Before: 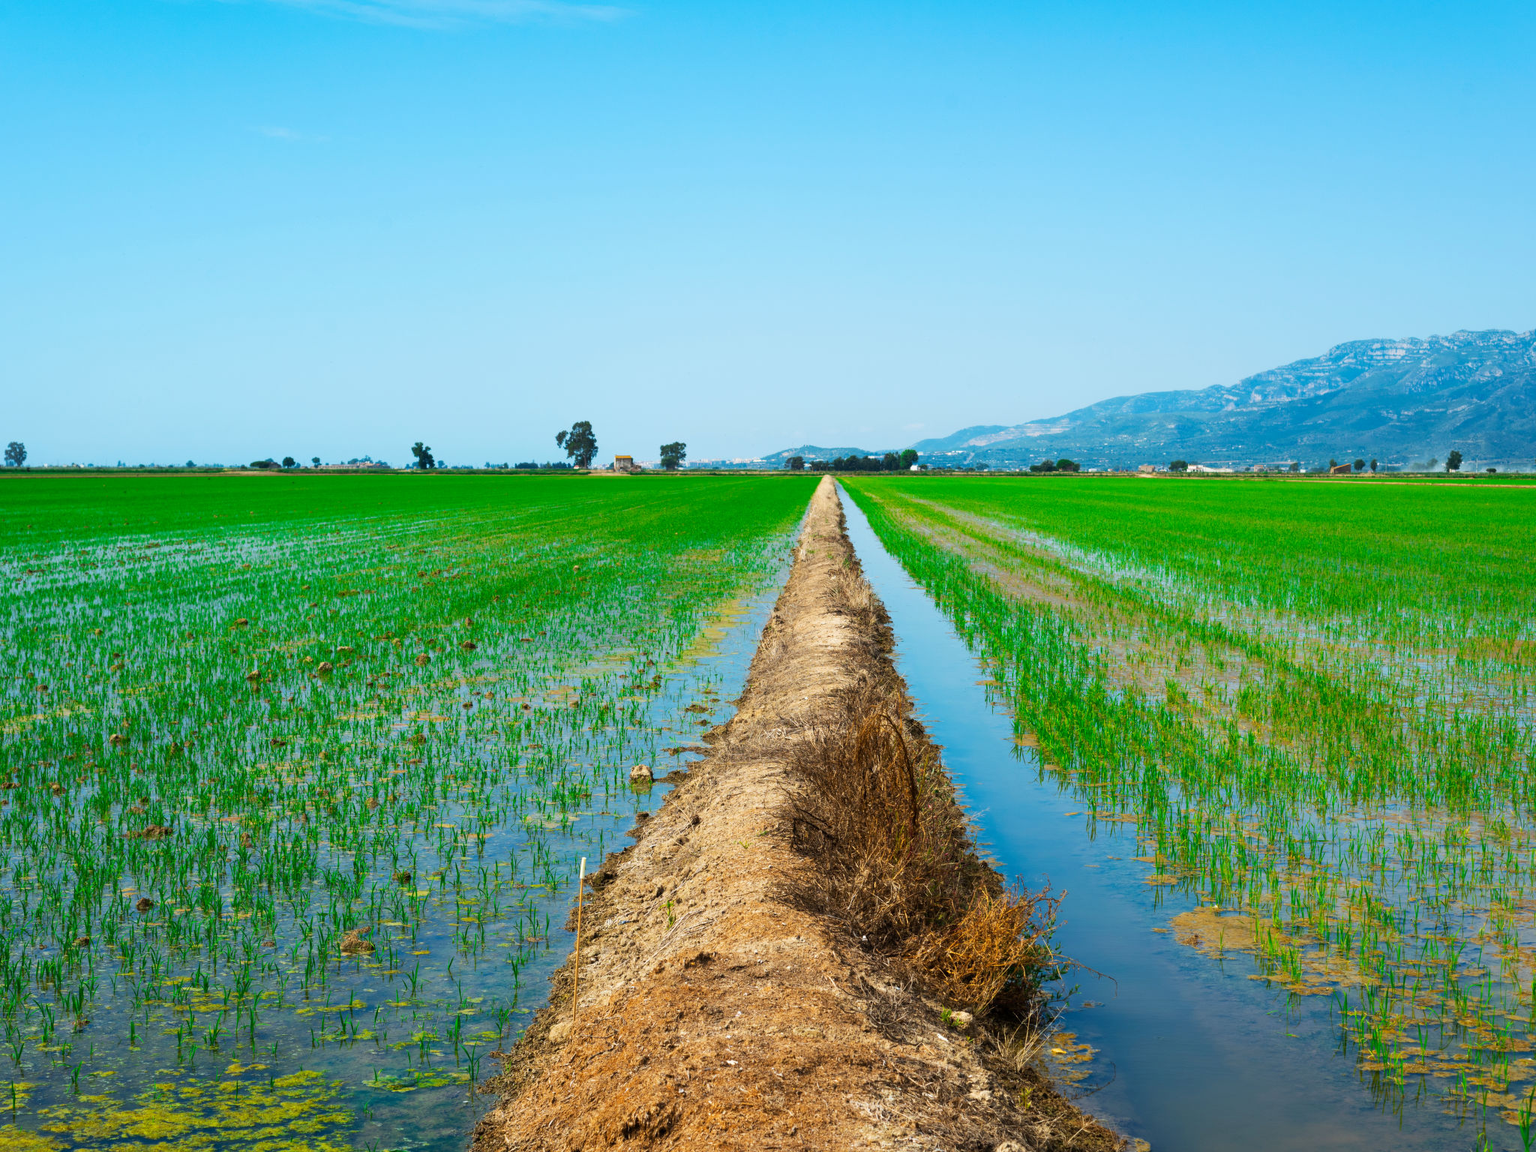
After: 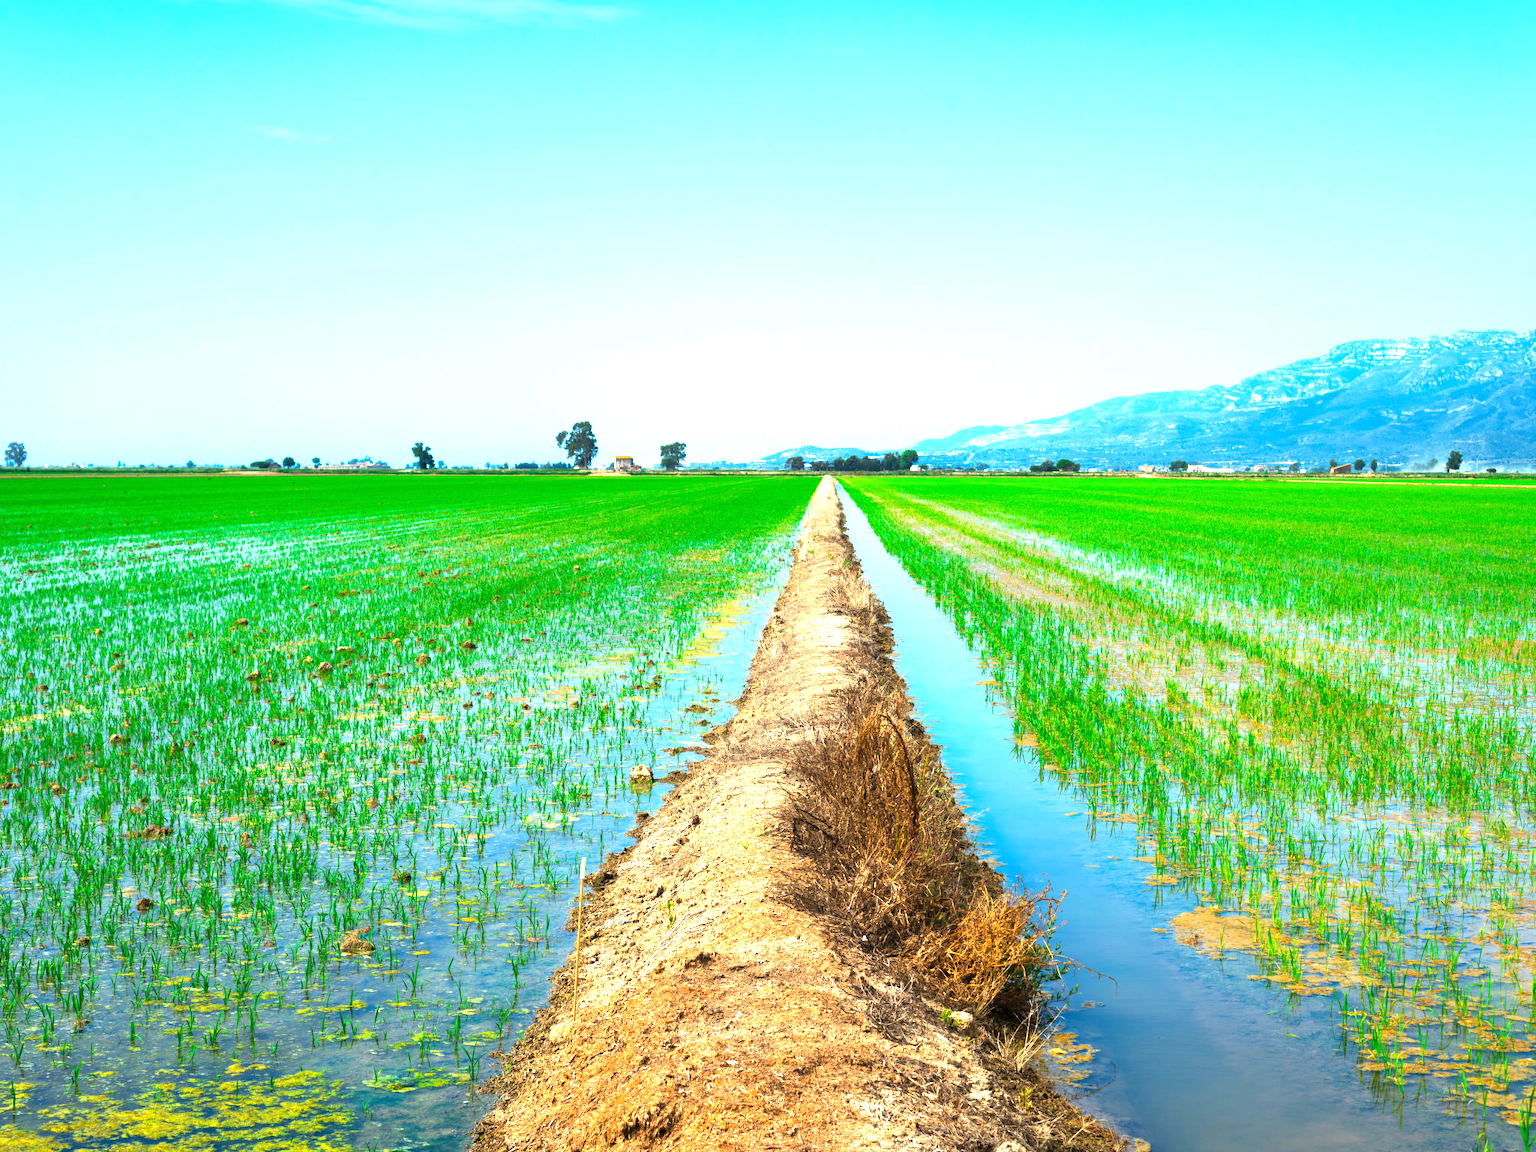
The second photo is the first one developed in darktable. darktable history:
exposure: black level correction 0, exposure 1.167 EV, compensate highlight preservation false
